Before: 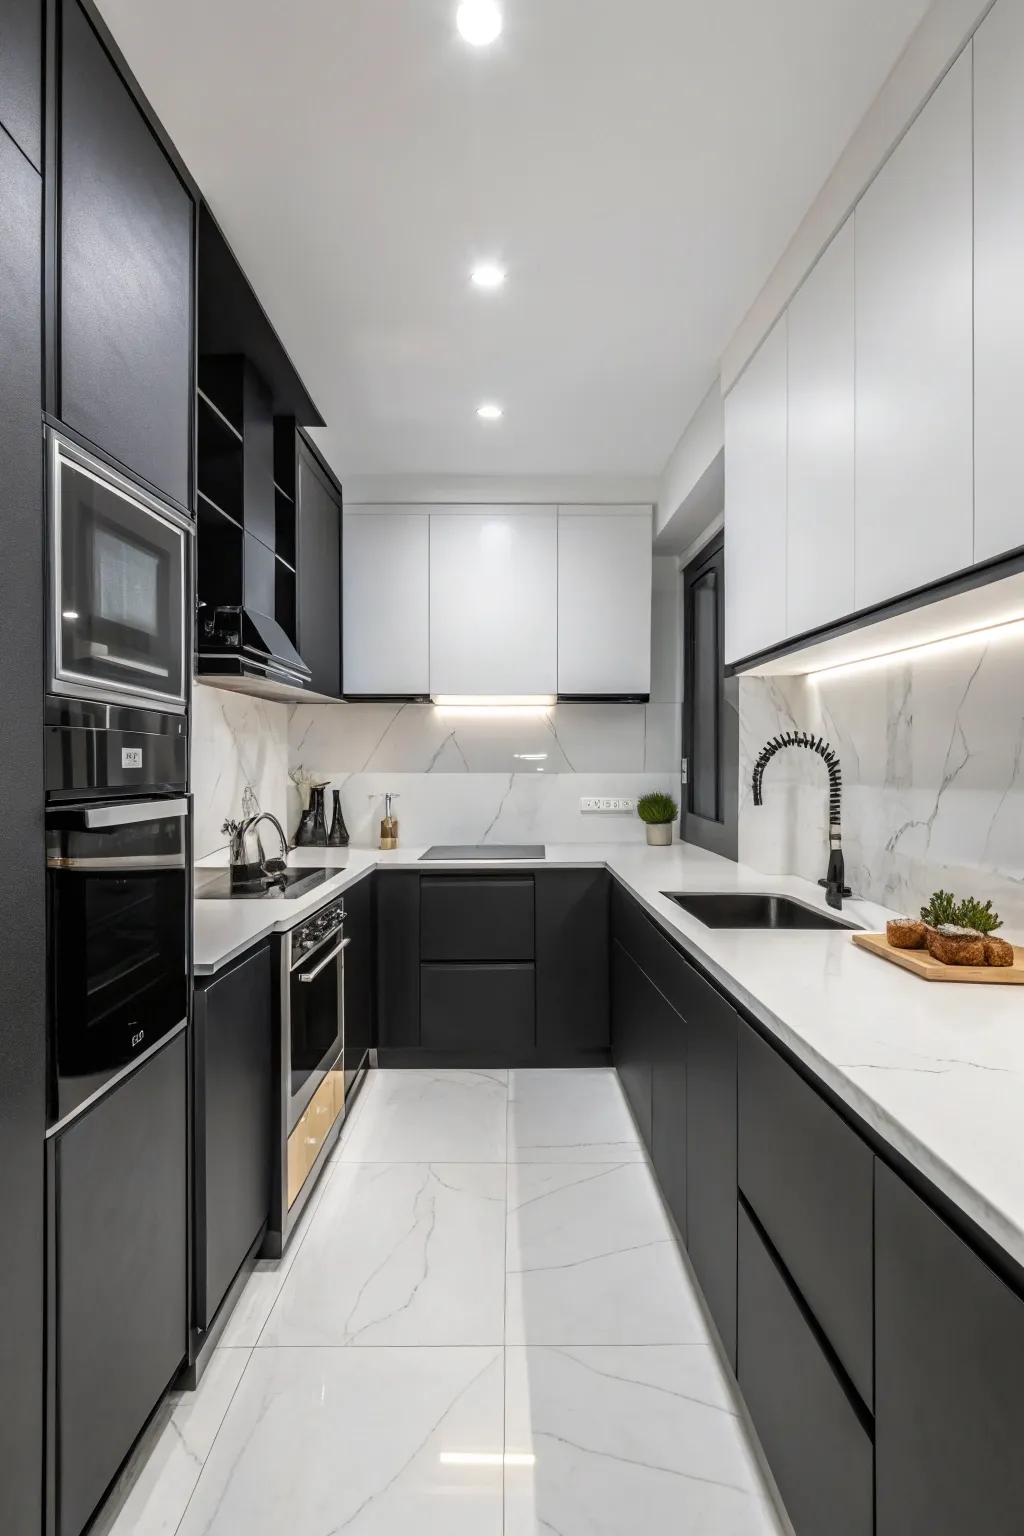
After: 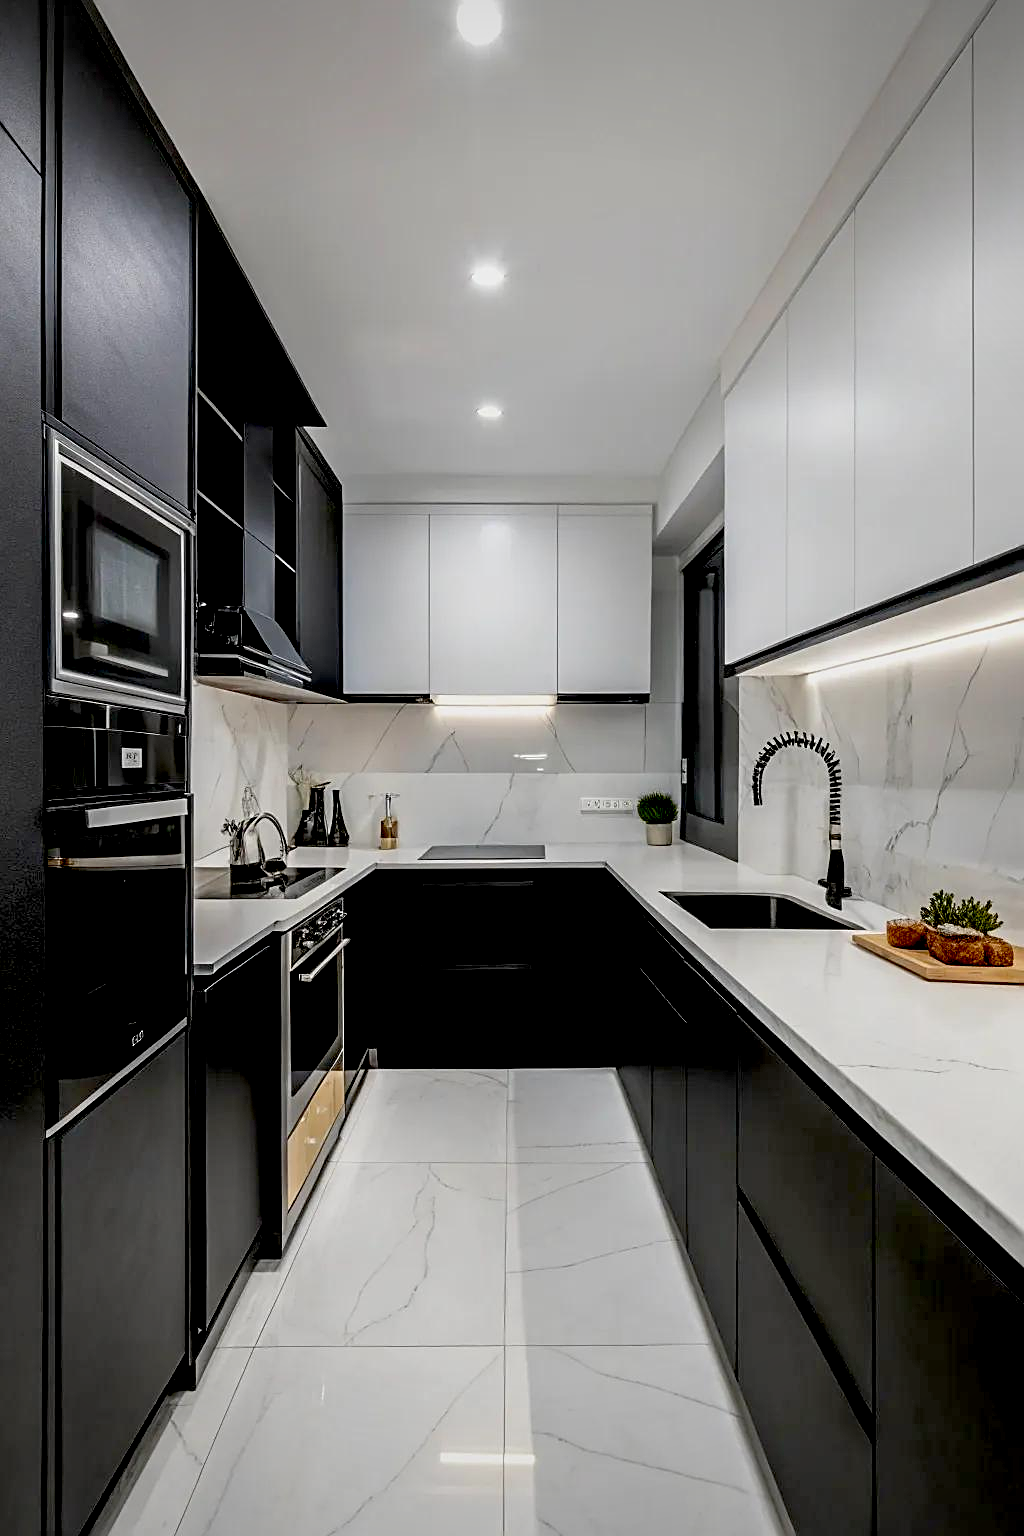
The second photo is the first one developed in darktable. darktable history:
vignetting: fall-off radius 60.92%
sharpen: on, module defaults
exposure: black level correction 0.046, exposure -0.228 EV, compensate highlight preservation false
